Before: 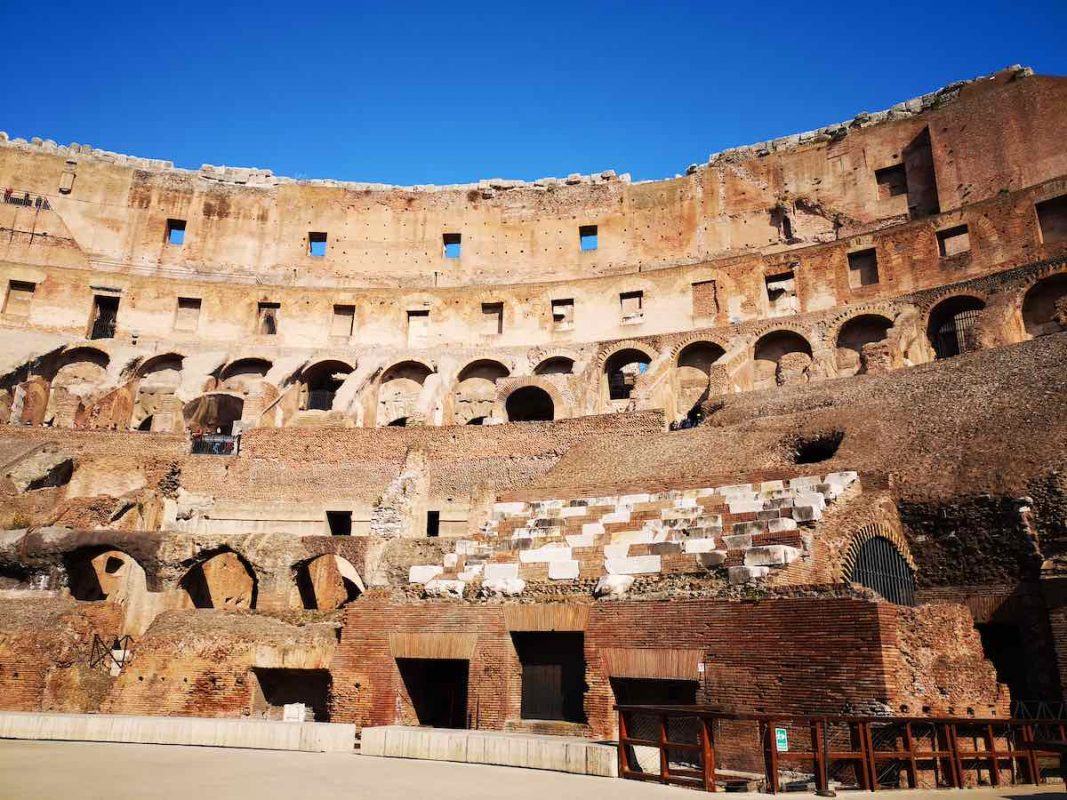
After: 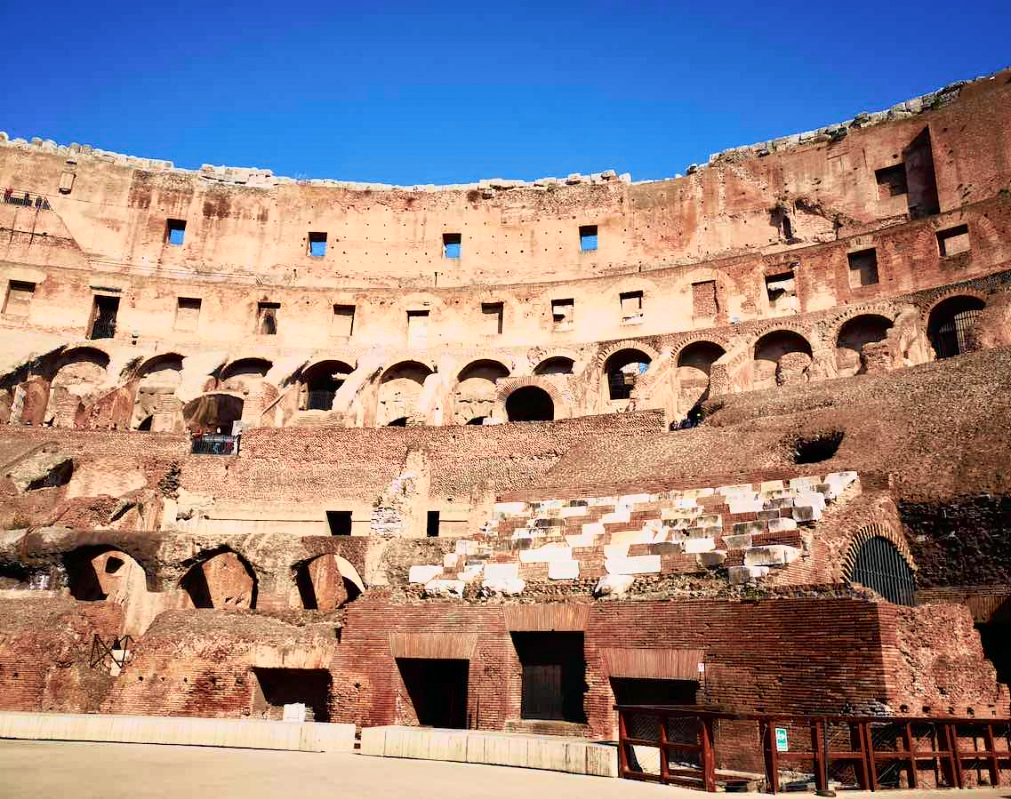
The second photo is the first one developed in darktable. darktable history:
crop and rotate: right 5.167%
shadows and highlights: shadows 25, highlights -48, soften with gaussian
tone curve: curves: ch0 [(0, 0) (0.105, 0.068) (0.181, 0.185) (0.28, 0.291) (0.384, 0.404) (0.485, 0.531) (0.638, 0.681) (0.795, 0.879) (1, 0.977)]; ch1 [(0, 0) (0.161, 0.092) (0.35, 0.33) (0.379, 0.401) (0.456, 0.469) (0.504, 0.5) (0.512, 0.514) (0.58, 0.597) (0.635, 0.646) (1, 1)]; ch2 [(0, 0) (0.371, 0.362) (0.437, 0.437) (0.5, 0.5) (0.53, 0.523) (0.56, 0.58) (0.622, 0.606) (1, 1)], color space Lab, independent channels, preserve colors none
